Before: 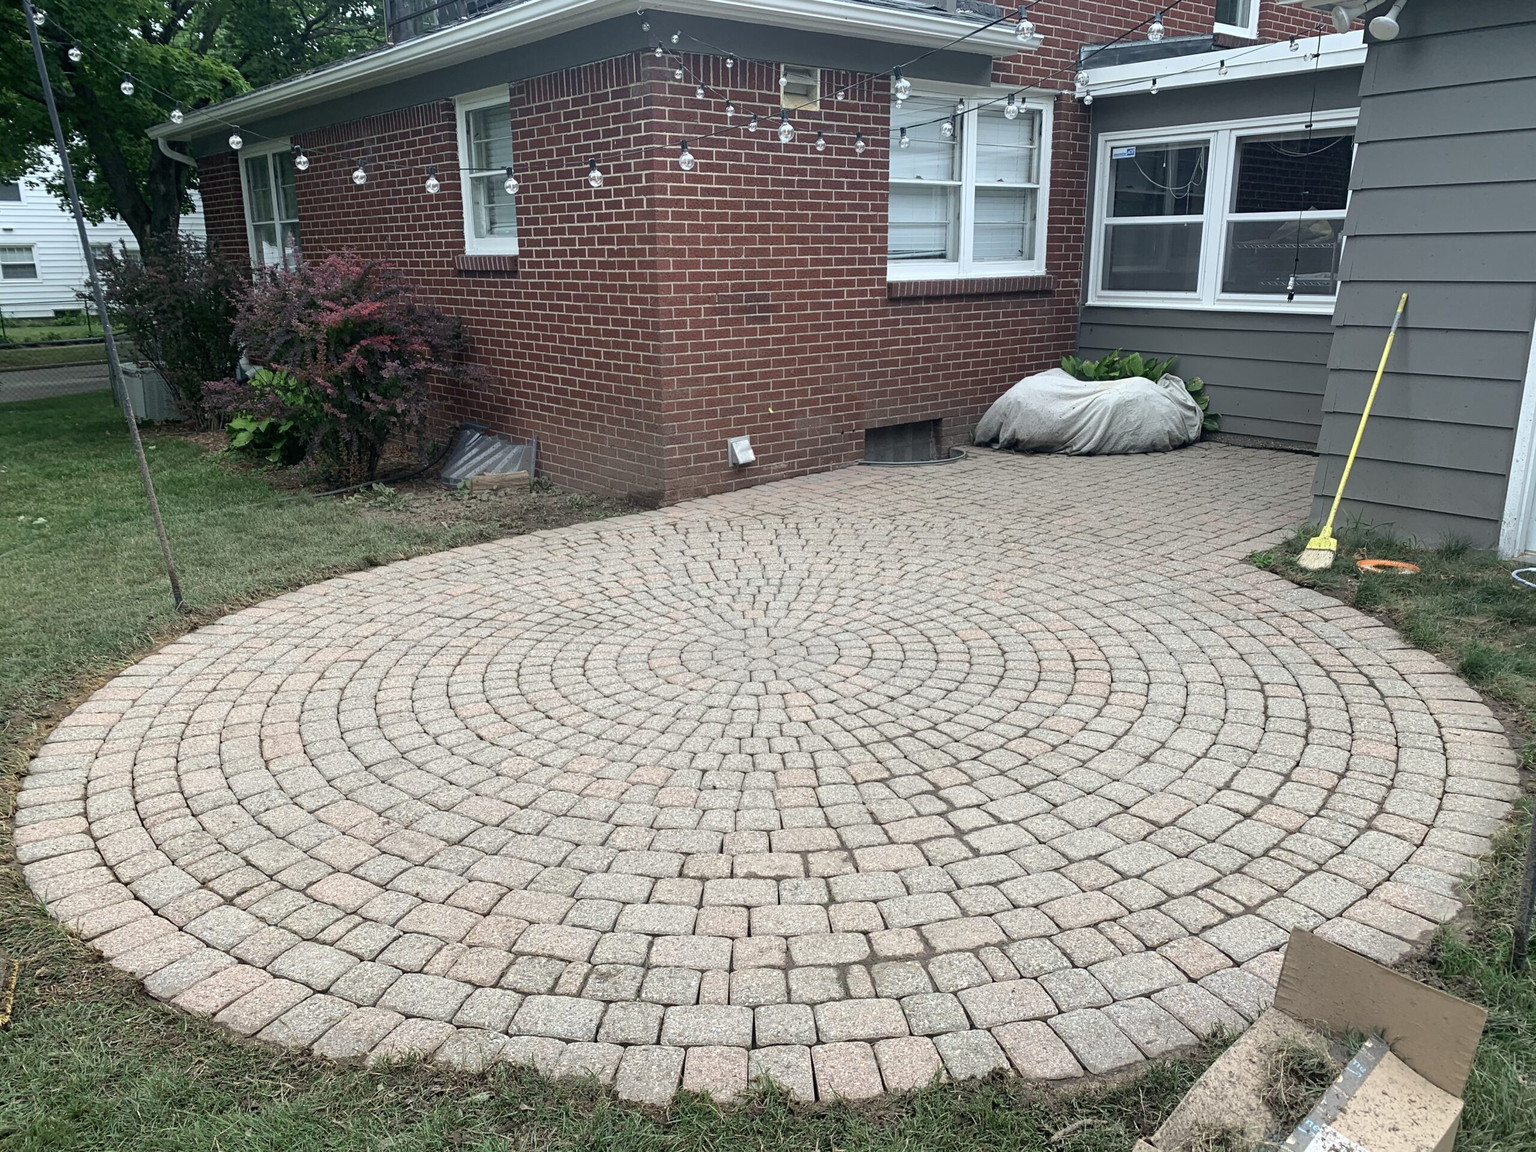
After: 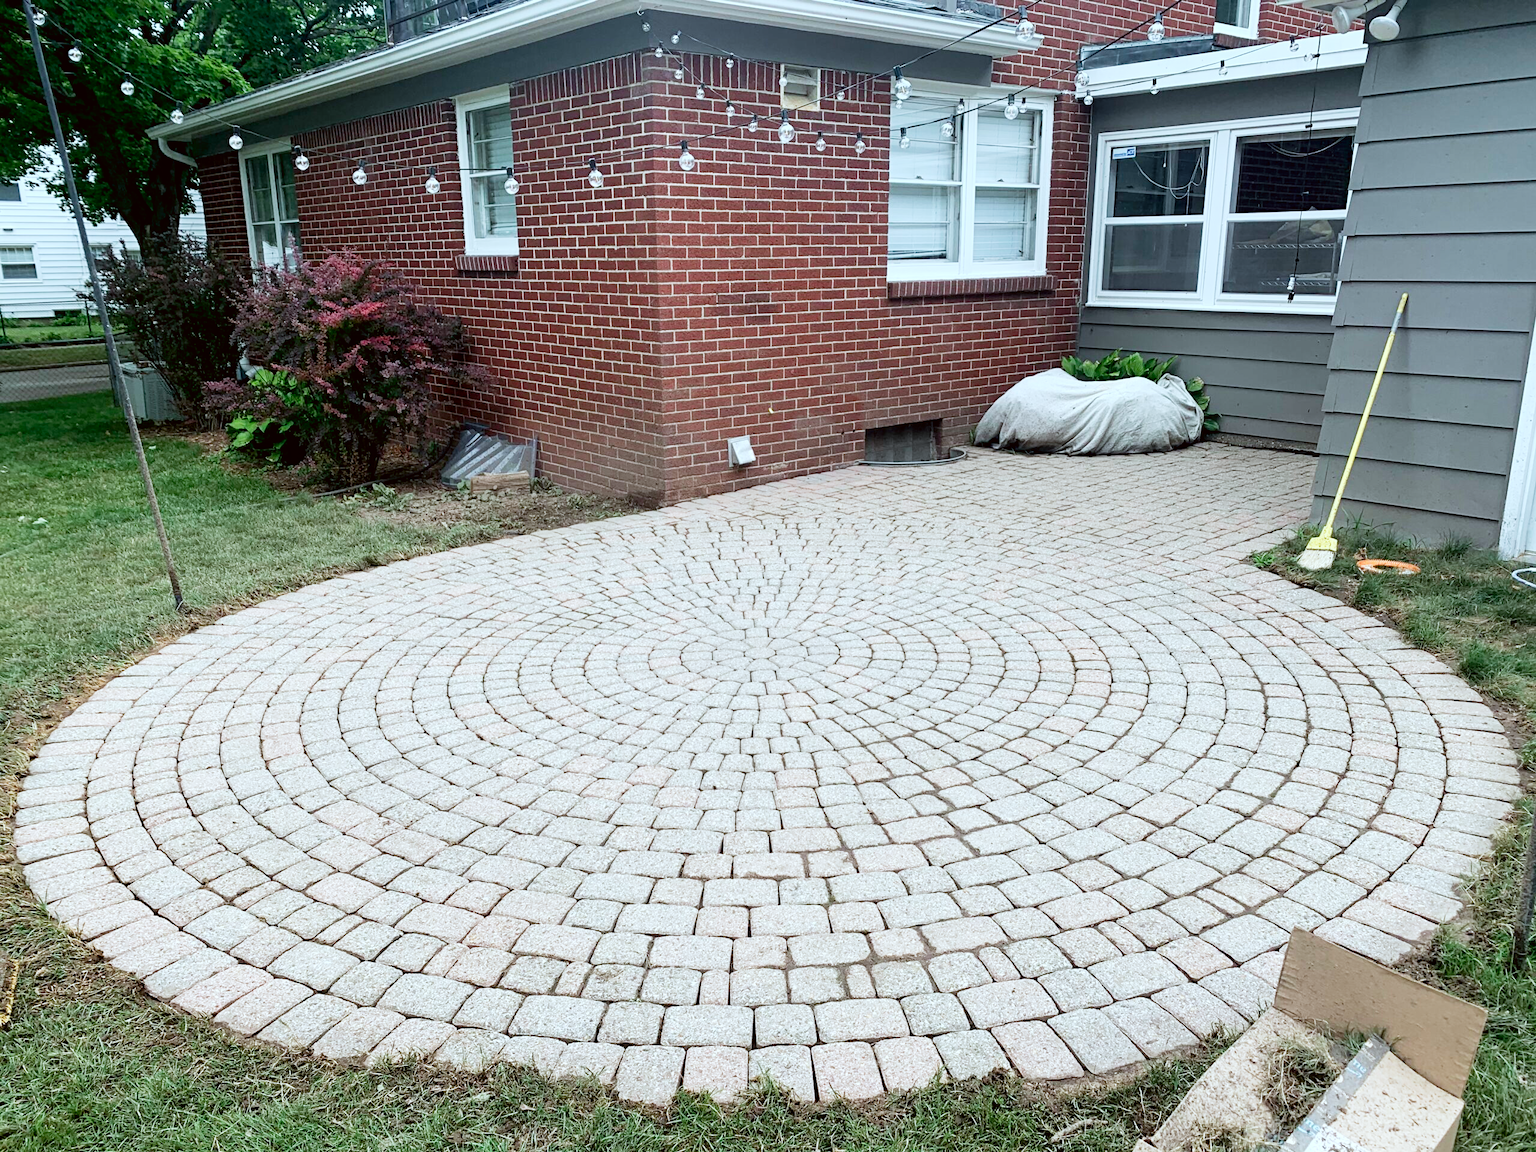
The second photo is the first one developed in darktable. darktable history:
color correction: highlights a* -3.65, highlights b* -6.88, shadows a* 3.06, shadows b* 5.42
tone curve: curves: ch0 [(0, 0) (0.082, 0.02) (0.129, 0.078) (0.275, 0.301) (0.67, 0.809) (1, 1)], preserve colors none
